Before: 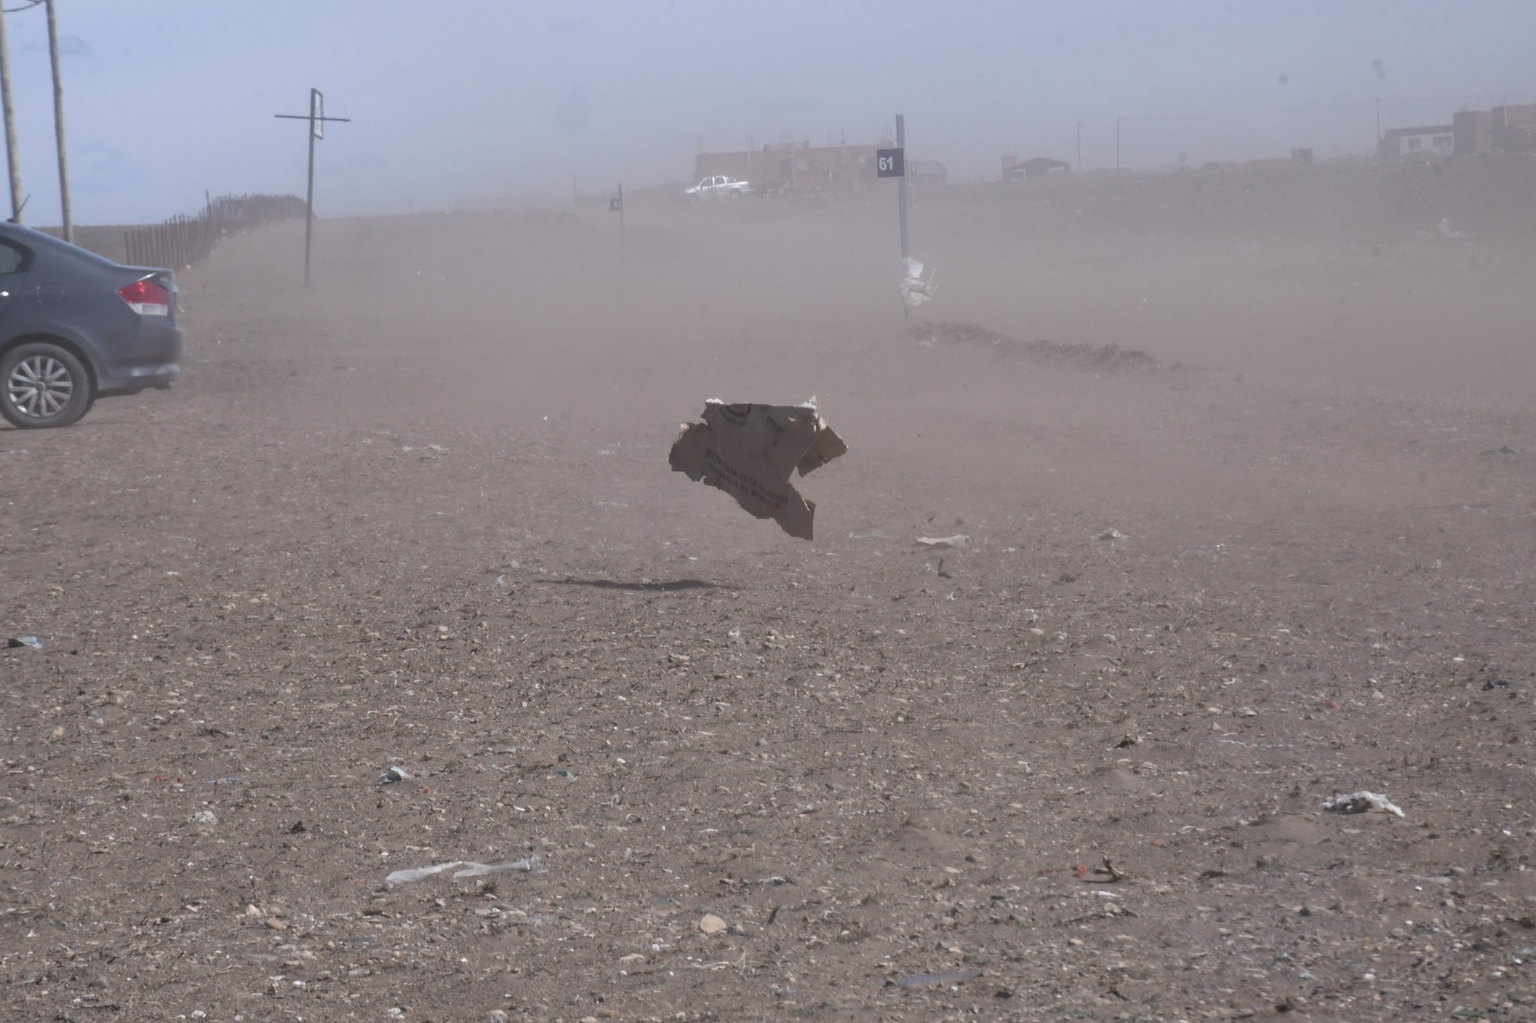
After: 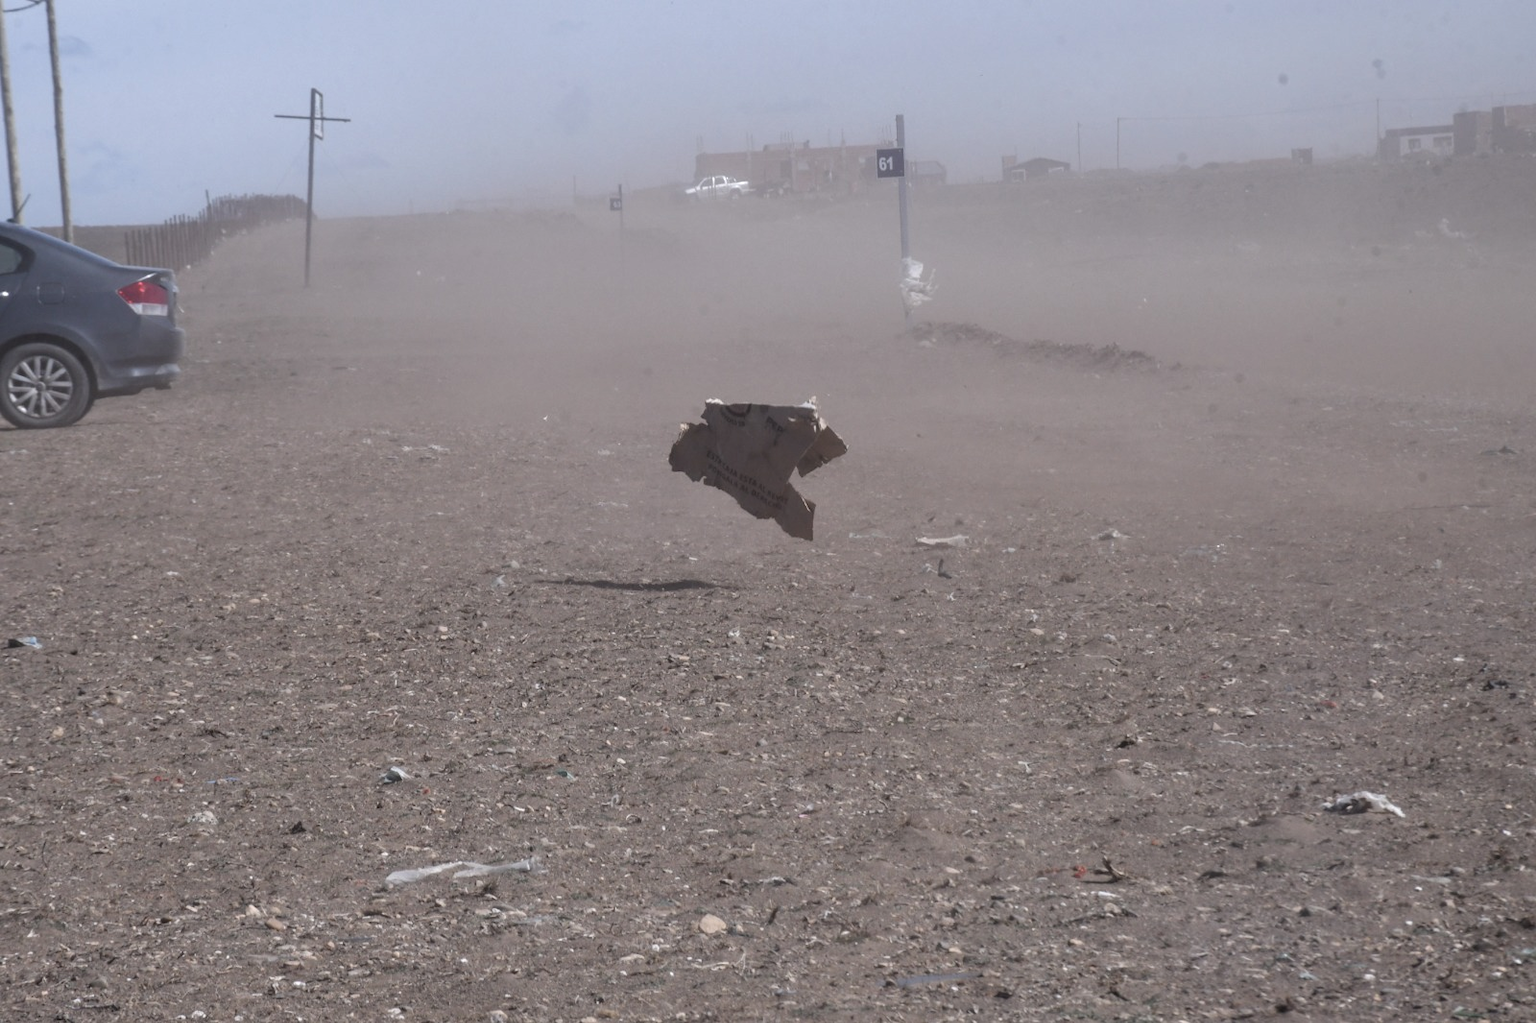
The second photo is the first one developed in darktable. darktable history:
local contrast: on, module defaults
contrast brightness saturation: saturation -0.05
